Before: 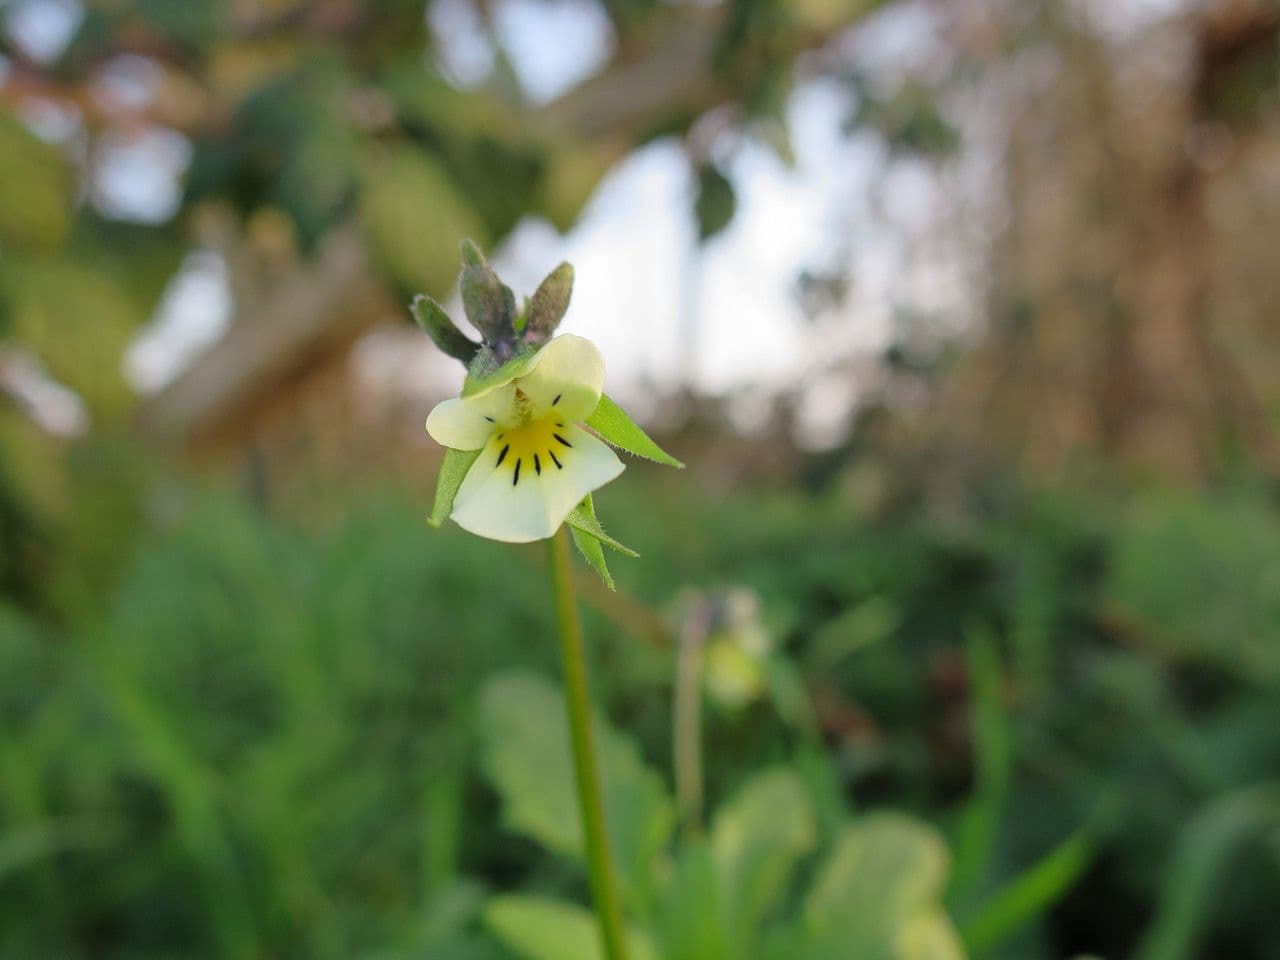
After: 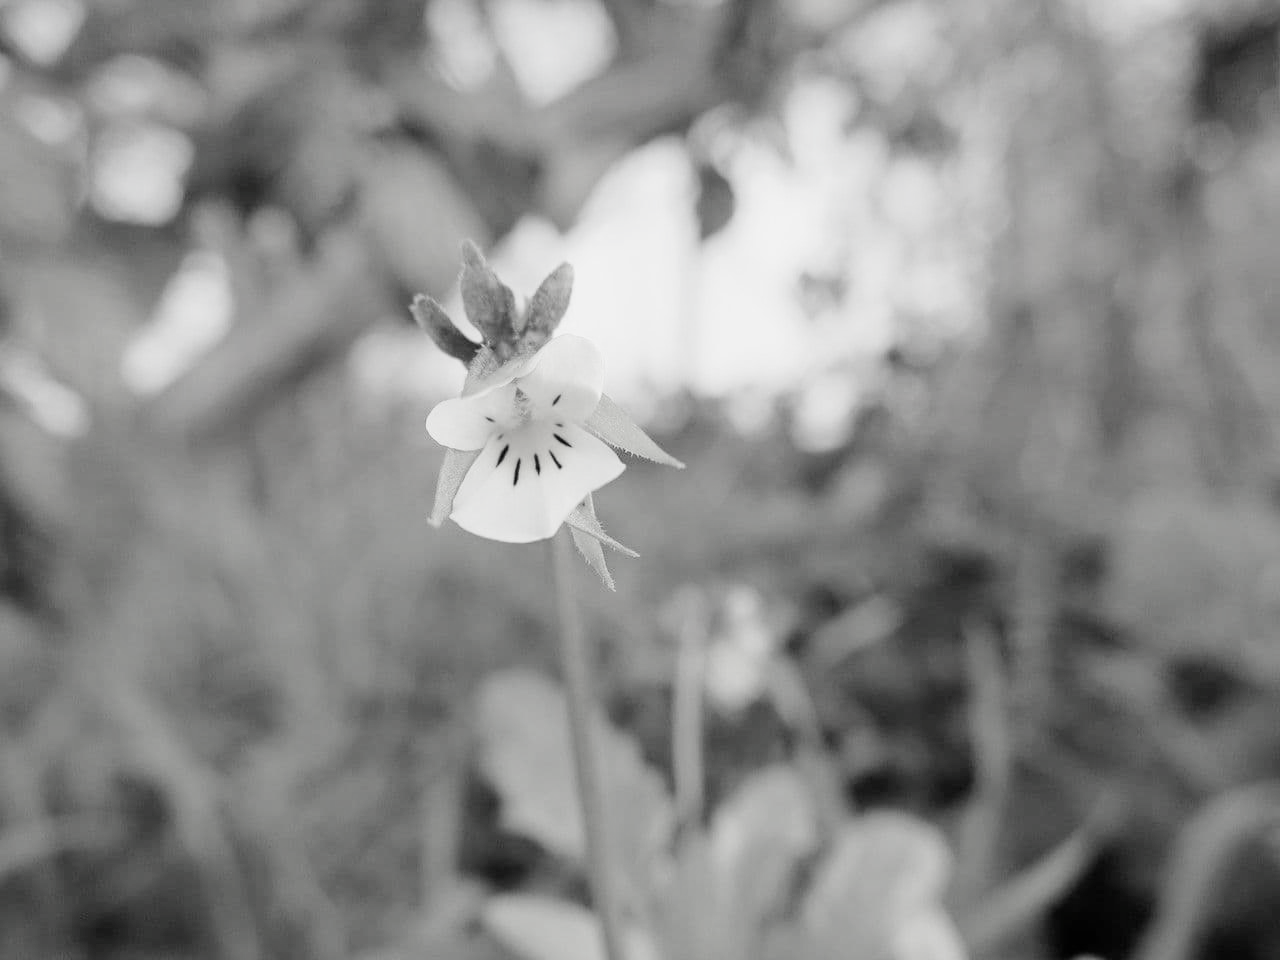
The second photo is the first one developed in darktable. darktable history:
filmic rgb: black relative exposure -7.65 EV, white relative exposure 4.56 EV, hardness 3.61, color science v6 (2022)
exposure: black level correction 0, exposure 1.023 EV, compensate exposure bias true, compensate highlight preservation false
contrast brightness saturation: saturation -0.982
